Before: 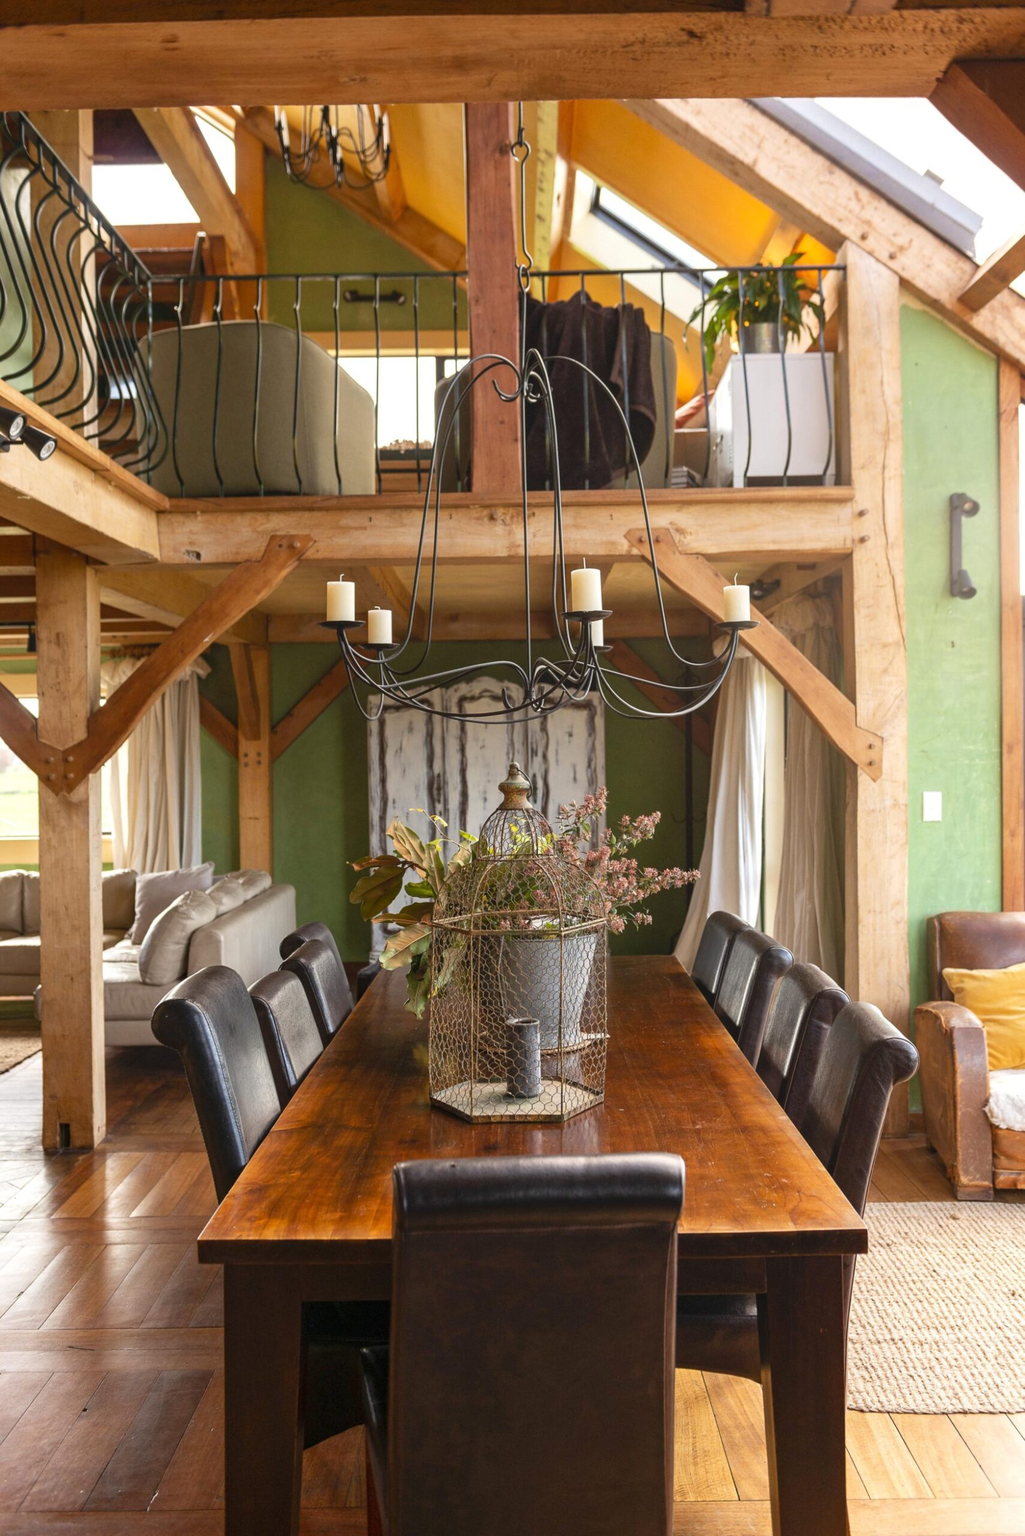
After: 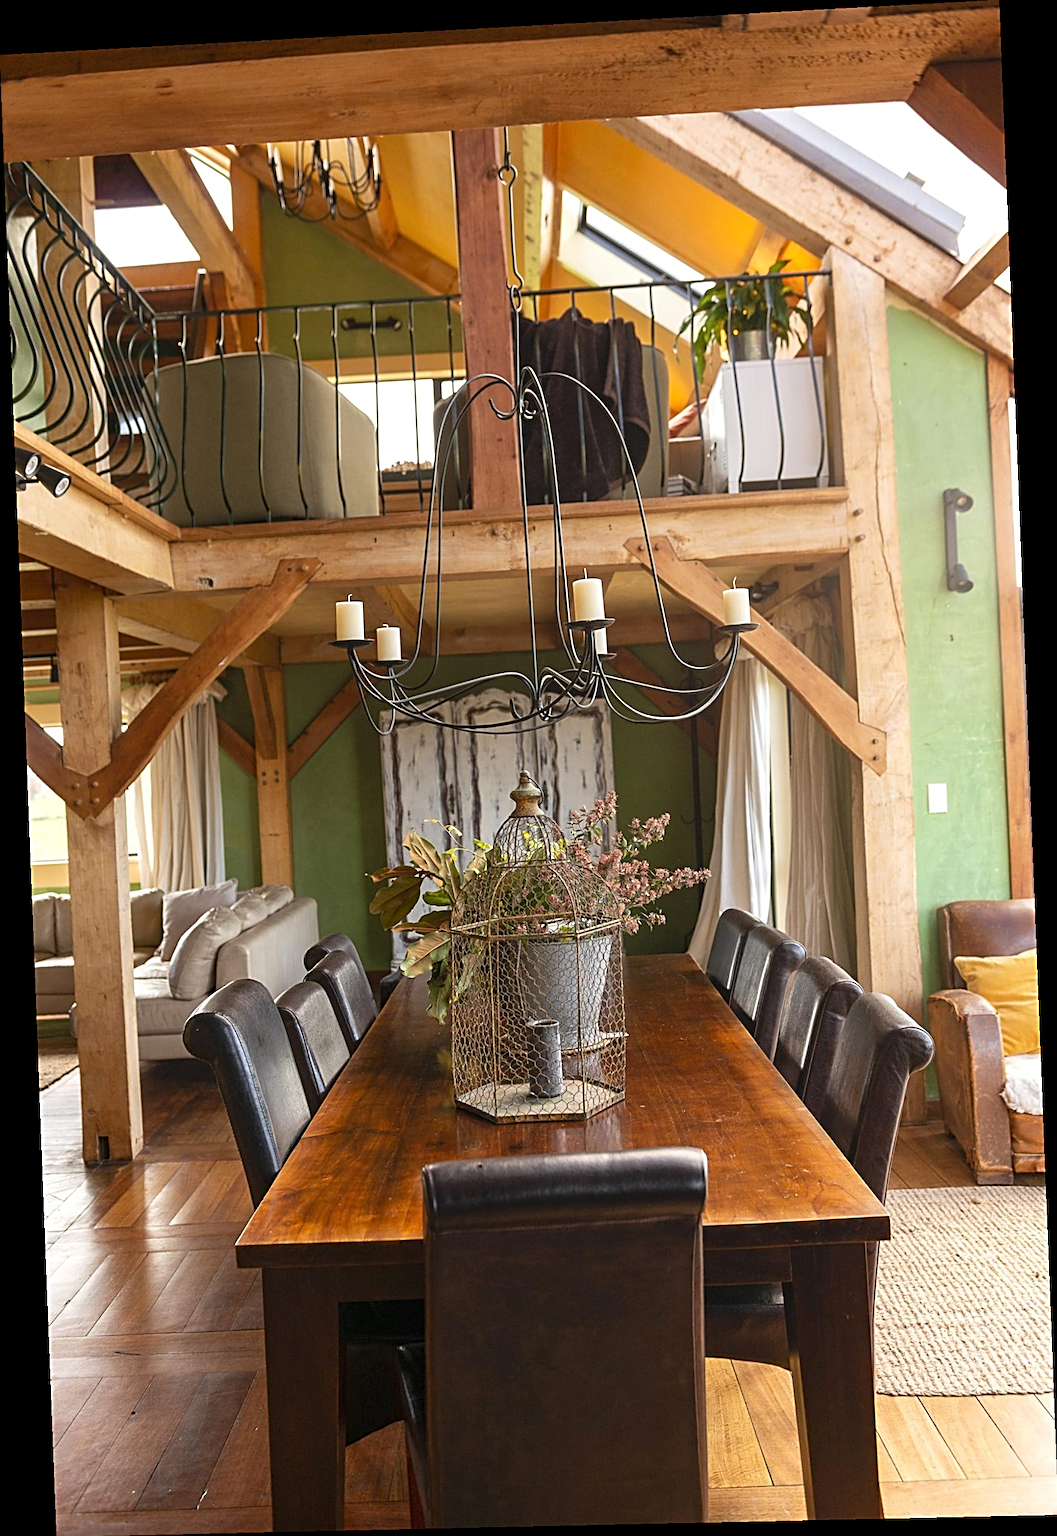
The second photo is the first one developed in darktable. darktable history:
sharpen: radius 3.025, amount 0.757
rotate and perspective: rotation -2.22°, lens shift (horizontal) -0.022, automatic cropping off
